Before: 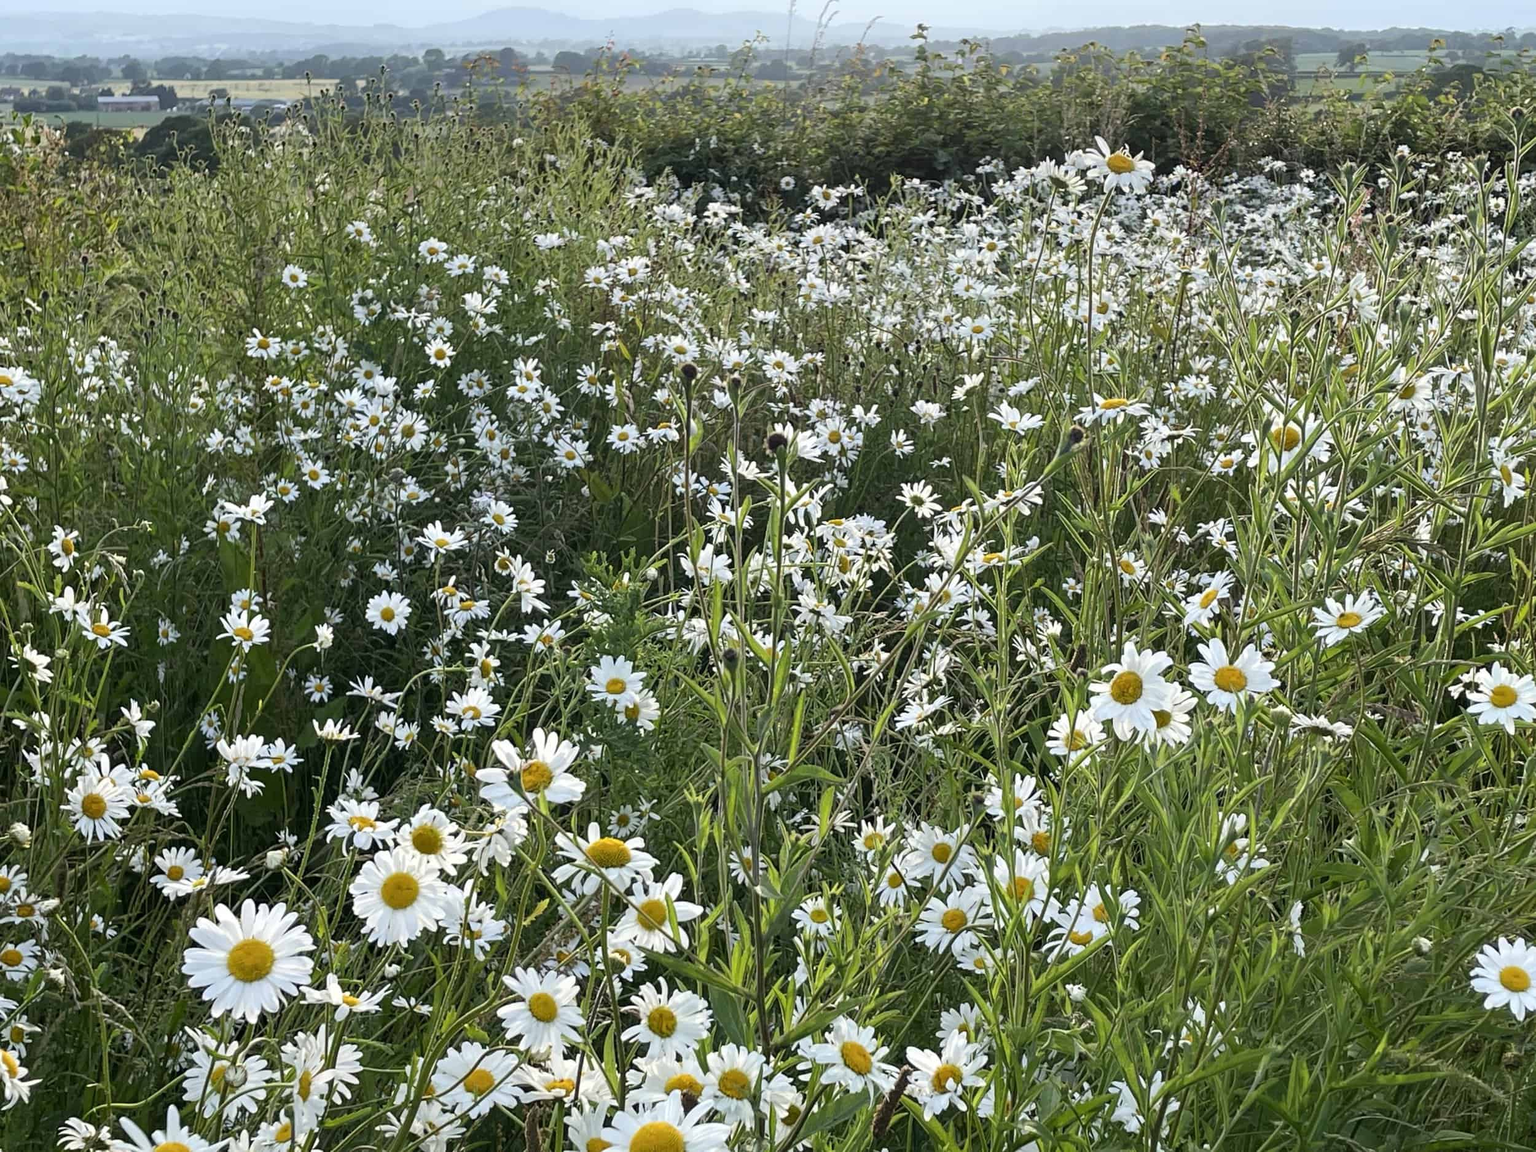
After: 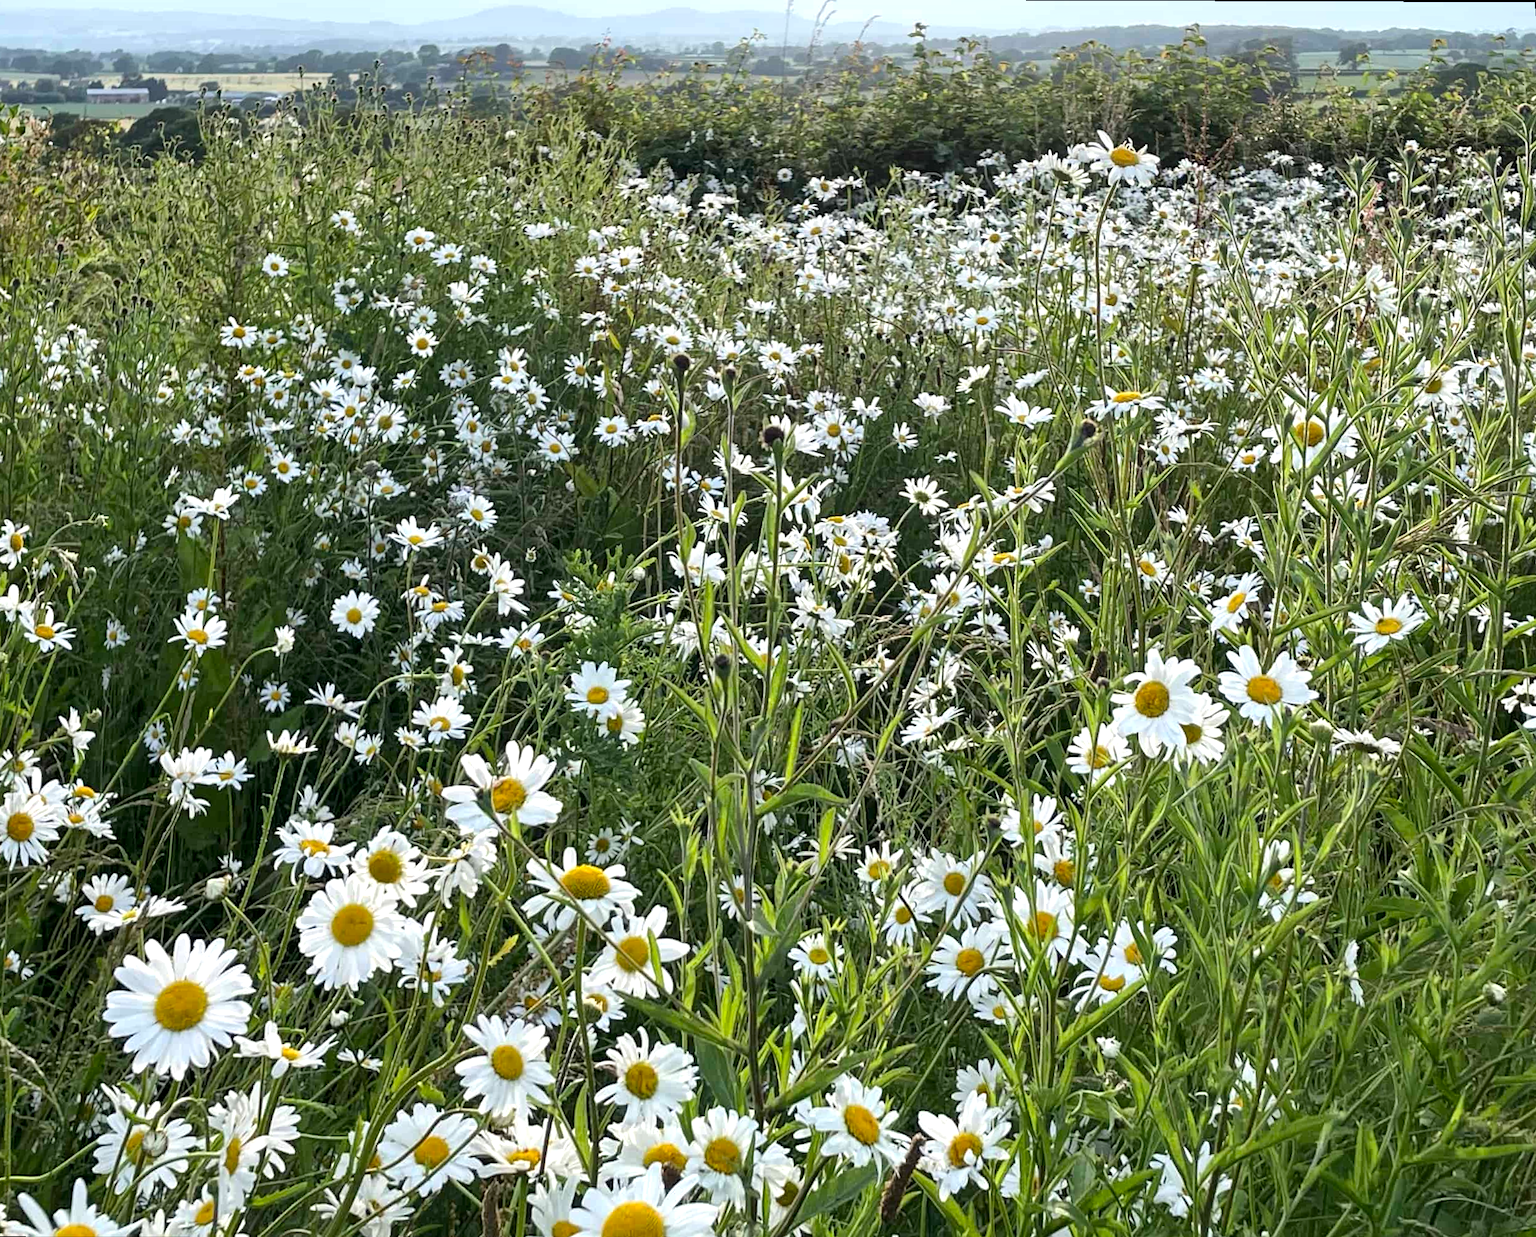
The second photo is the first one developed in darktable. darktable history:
exposure: exposure 0.207 EV, compensate highlight preservation false
local contrast: mode bilateral grid, contrast 20, coarseness 50, detail 141%, midtone range 0.2
rotate and perspective: rotation 0.215°, lens shift (vertical) -0.139, crop left 0.069, crop right 0.939, crop top 0.002, crop bottom 0.996
